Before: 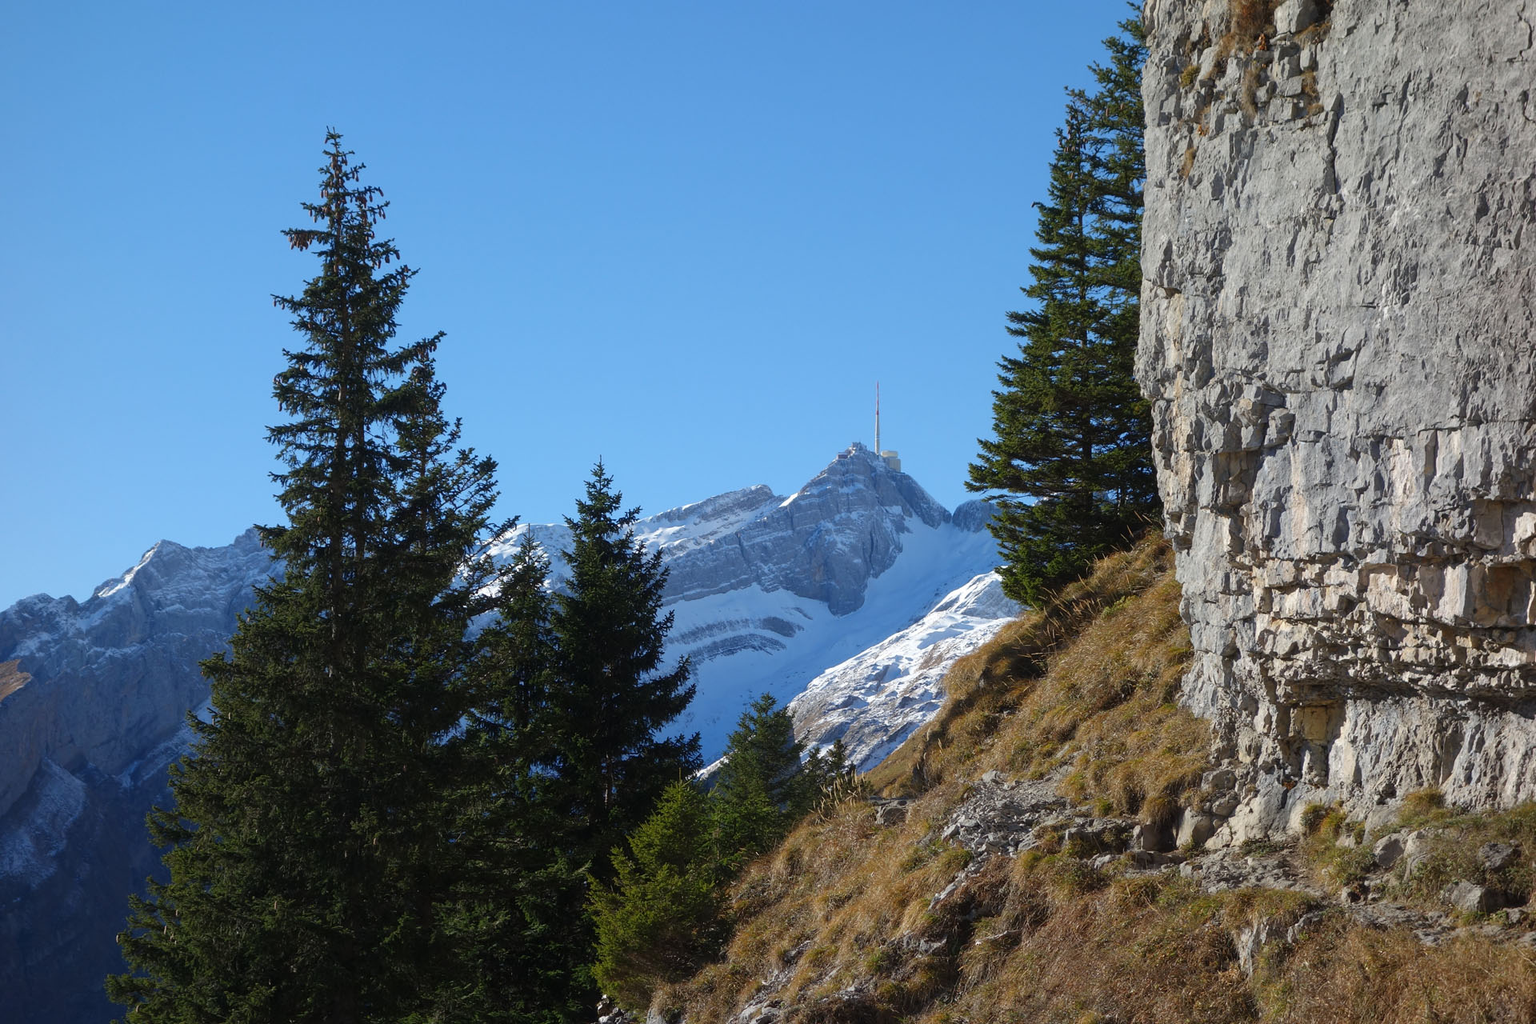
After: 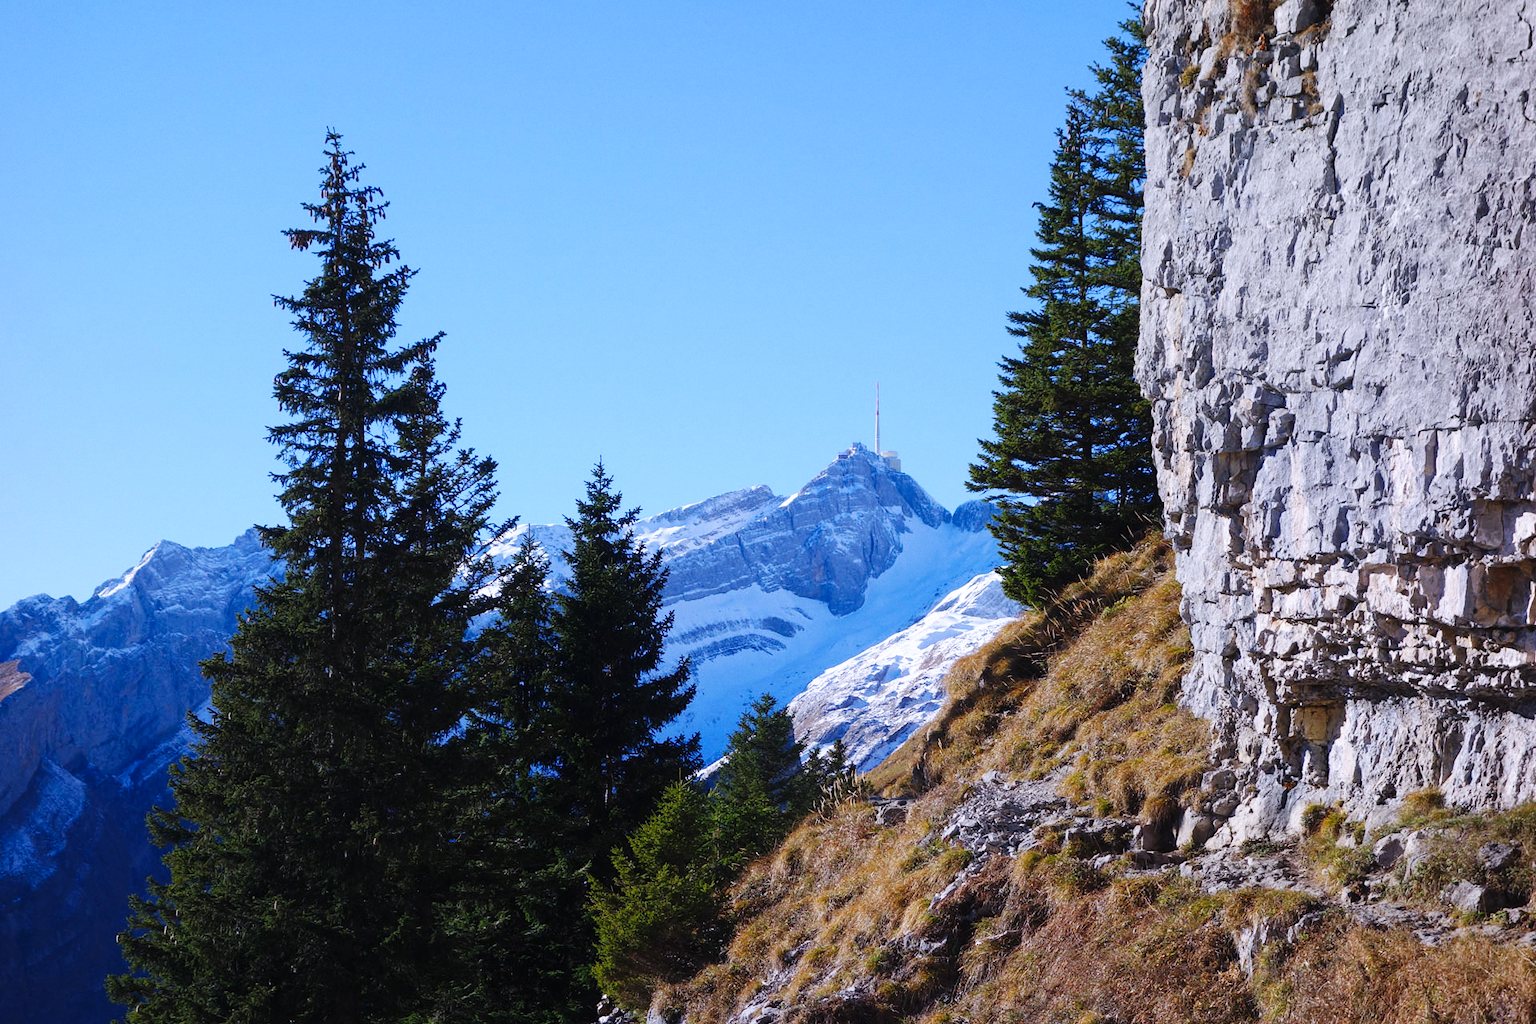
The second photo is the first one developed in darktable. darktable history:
color calibration: output R [1.063, -0.012, -0.003, 0], output B [-0.079, 0.047, 1, 0], illuminant custom, x 0.389, y 0.387, temperature 3838.64 K
base curve: curves: ch0 [(0, 0) (0.032, 0.025) (0.121, 0.166) (0.206, 0.329) (0.605, 0.79) (1, 1)], preserve colors none
grain: coarseness 14.57 ISO, strength 8.8%
